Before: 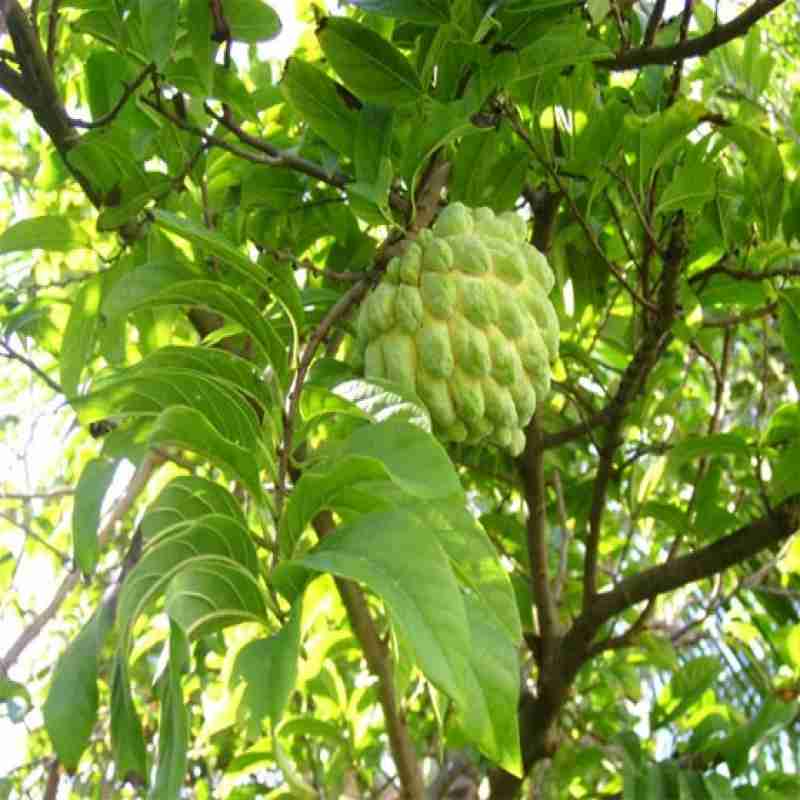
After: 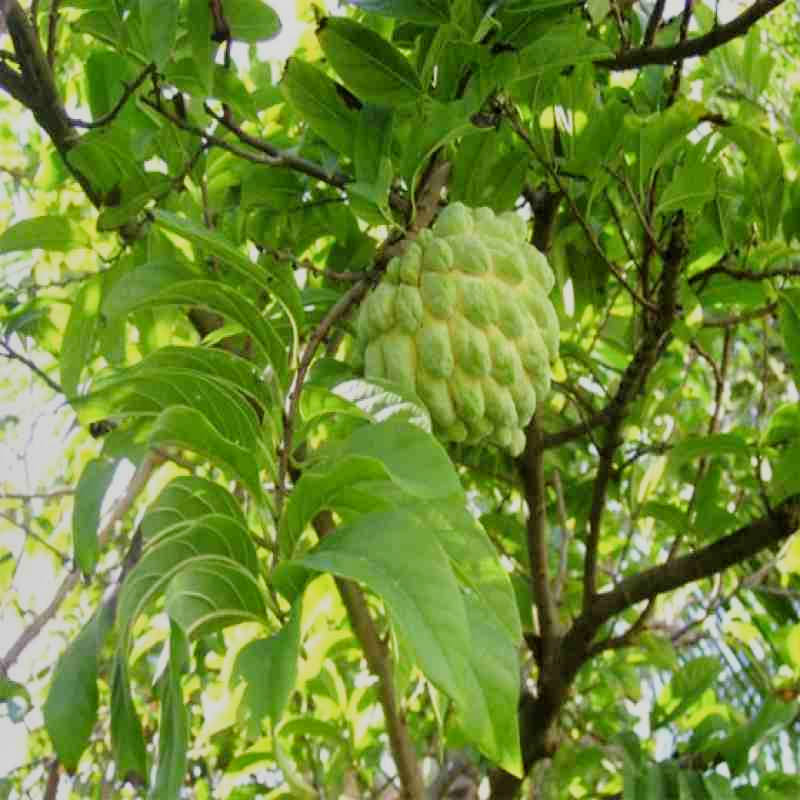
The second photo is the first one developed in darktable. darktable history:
filmic rgb: hardness 4.17
shadows and highlights: shadows 32.83, highlights -47.7, soften with gaussian
